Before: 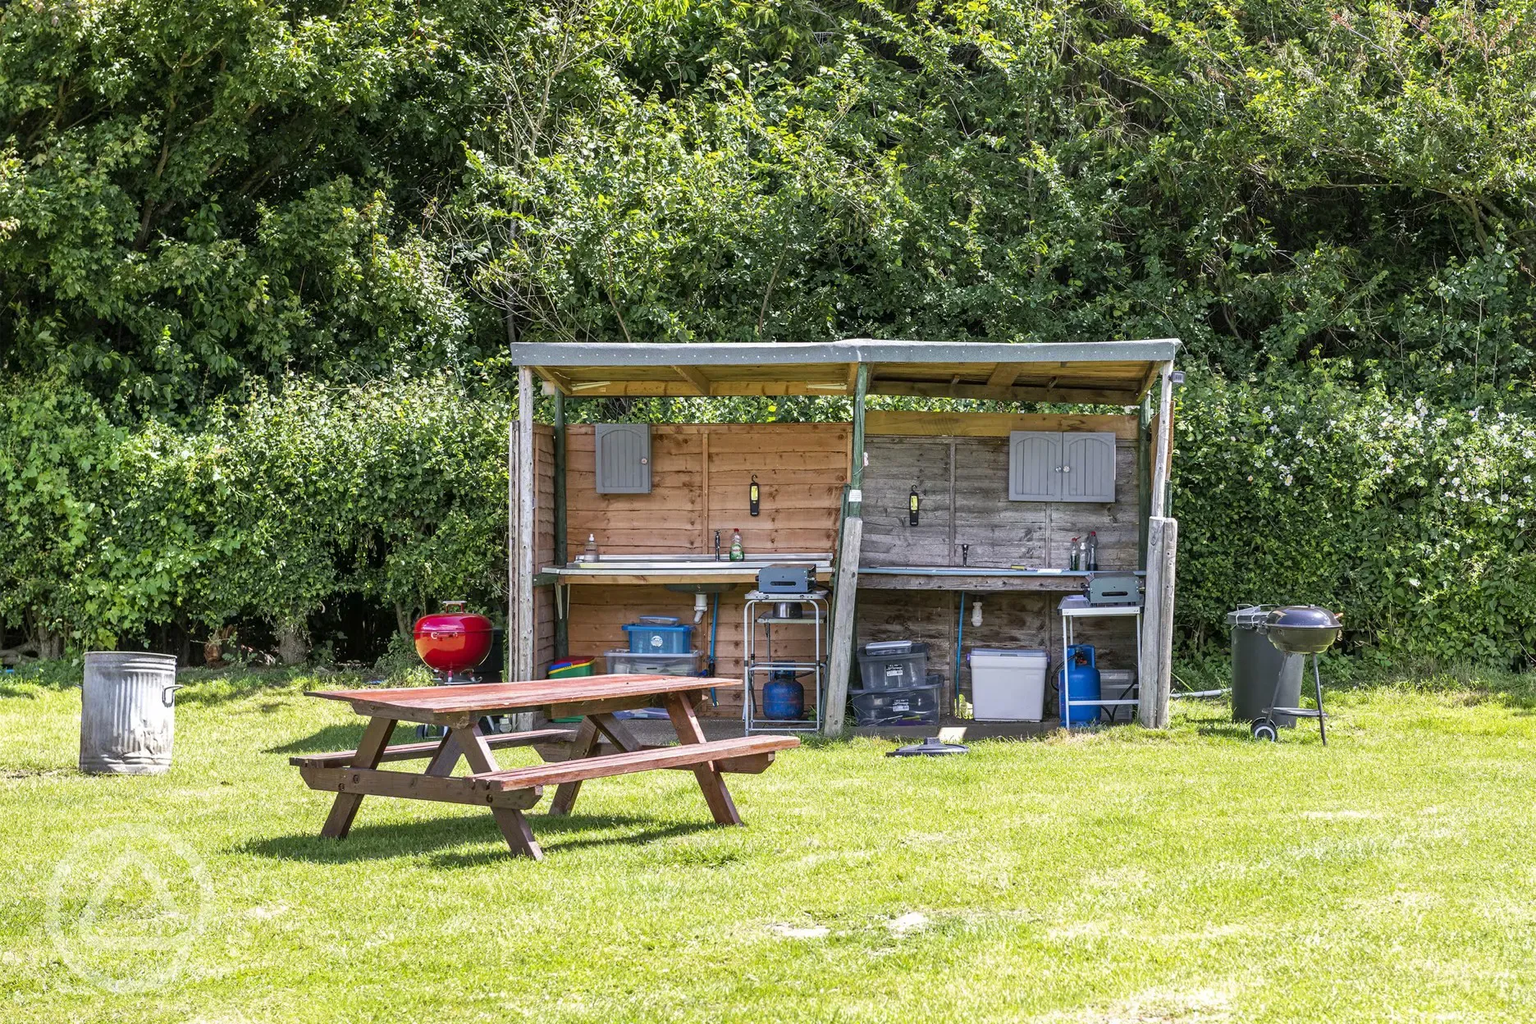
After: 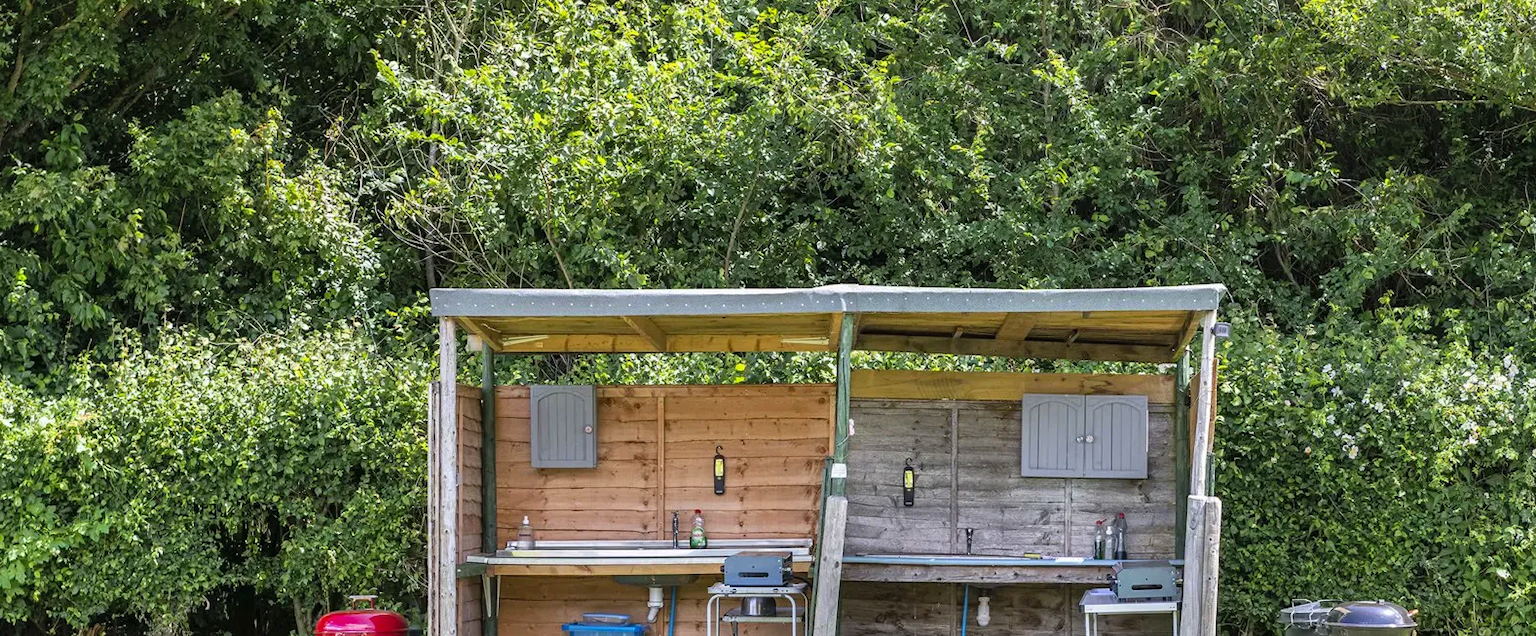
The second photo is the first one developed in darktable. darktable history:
crop and rotate: left 9.698%, top 9.749%, right 6.054%, bottom 37.926%
contrast brightness saturation: contrast 0.032, brightness 0.066, saturation 0.123
